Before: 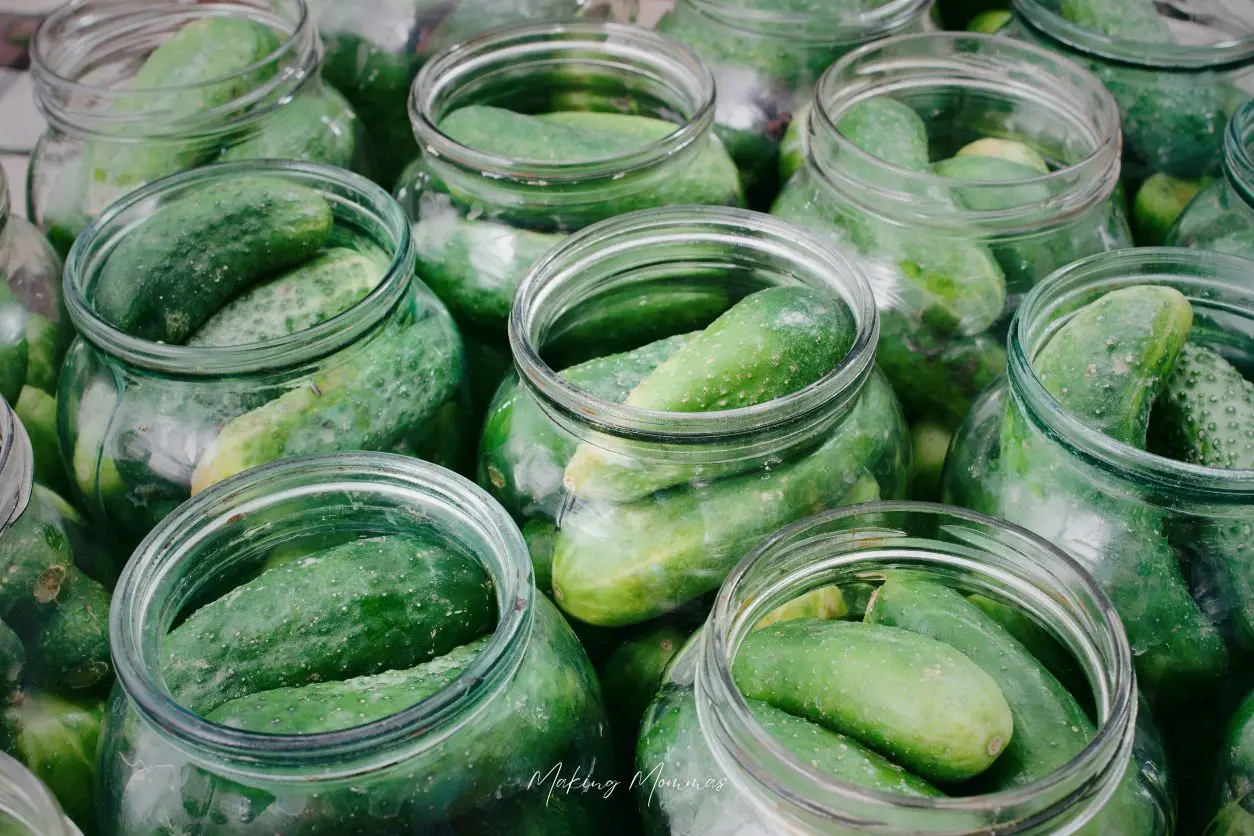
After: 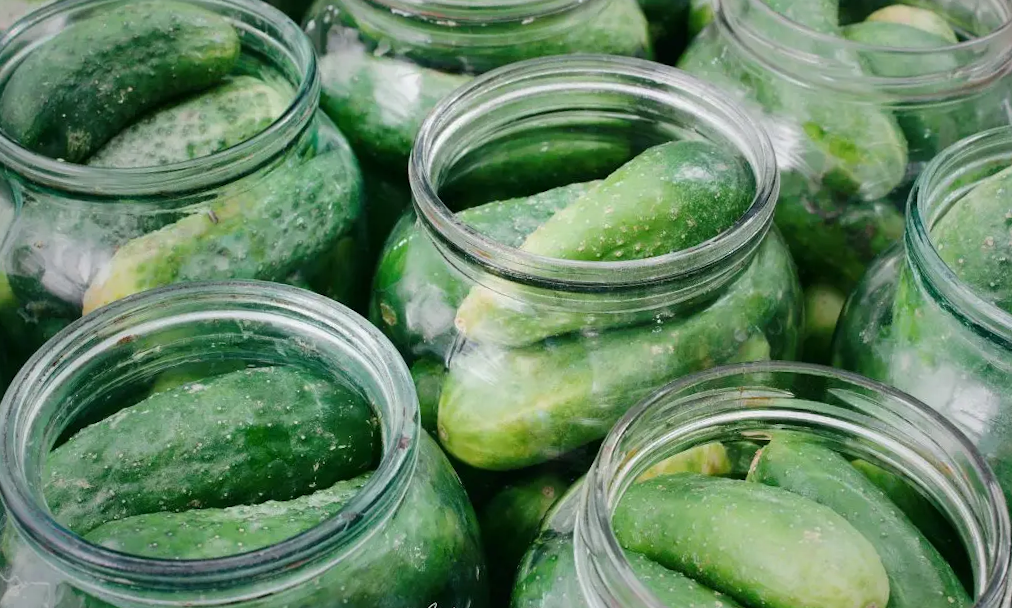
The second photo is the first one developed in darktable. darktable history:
crop and rotate: angle -3.36°, left 9.877%, top 21.135%, right 12.296%, bottom 11.825%
